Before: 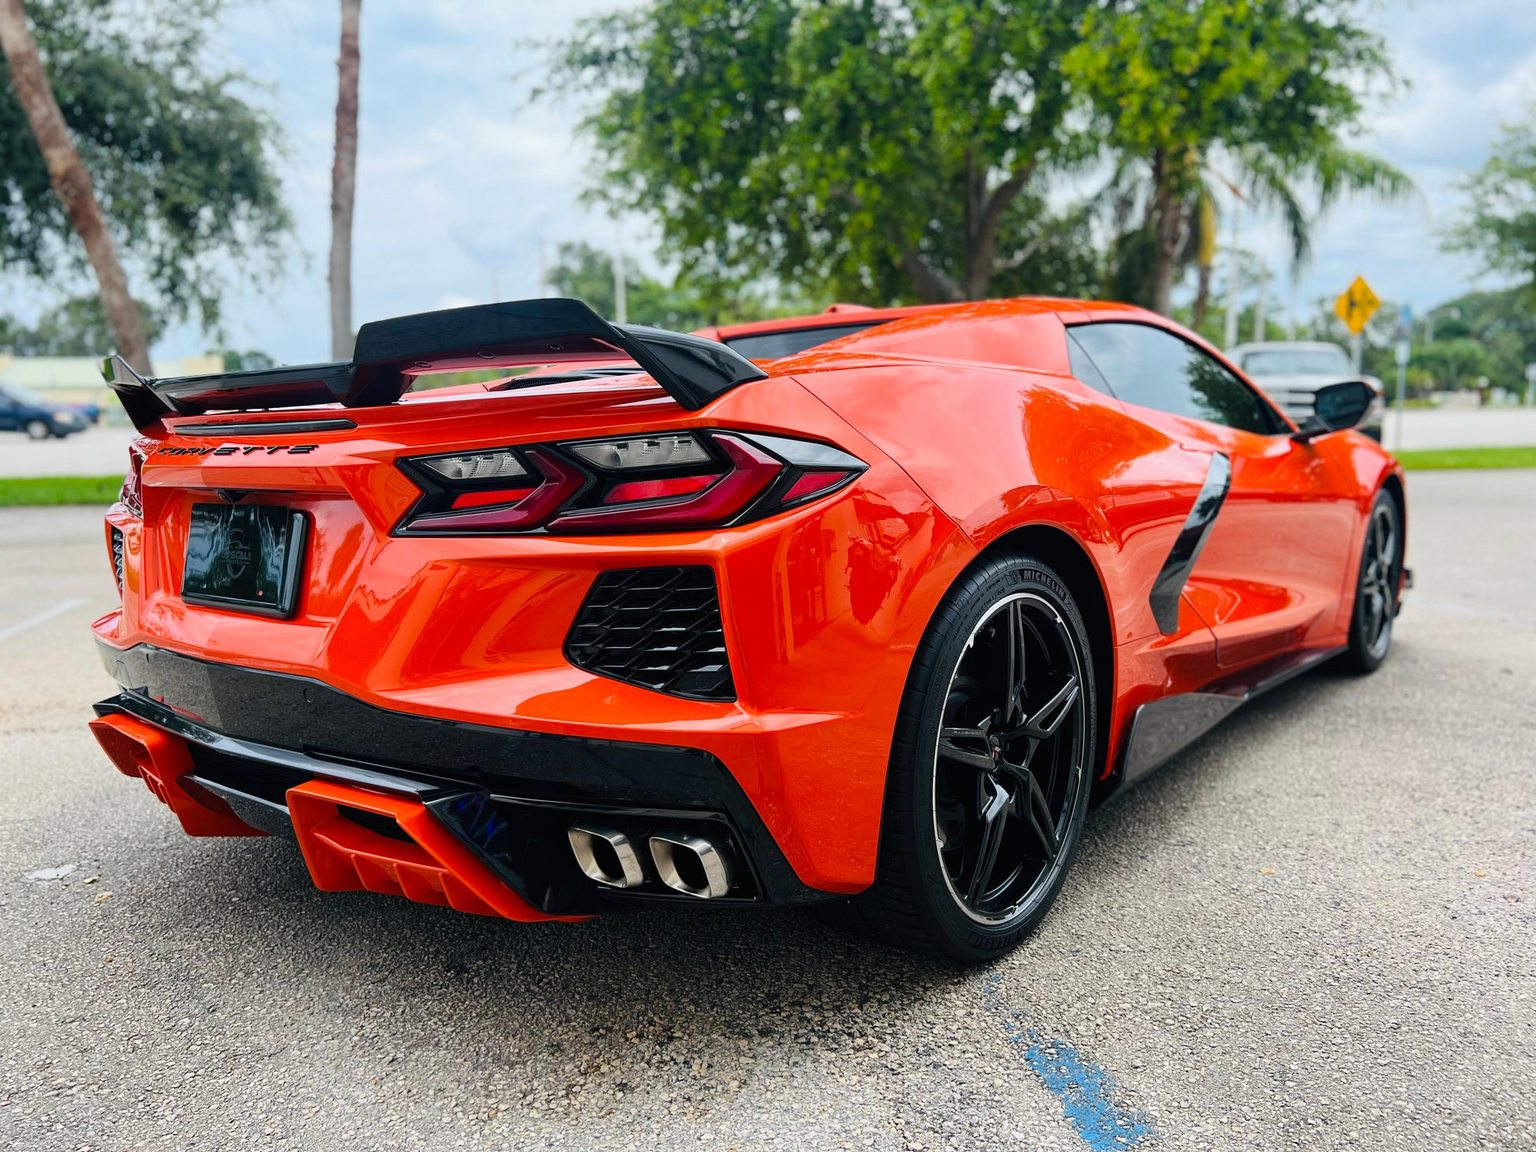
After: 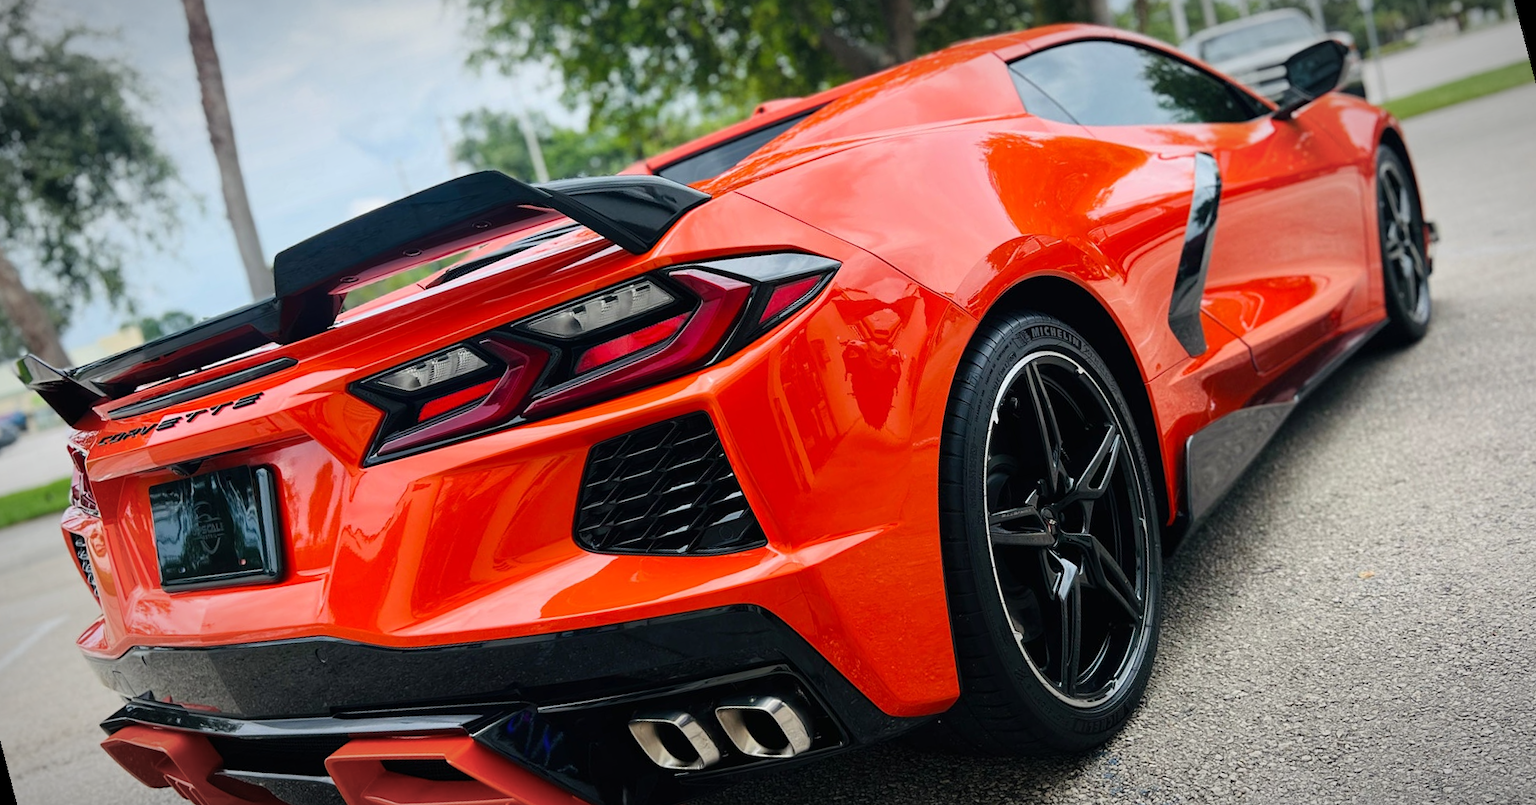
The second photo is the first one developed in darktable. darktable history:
rotate and perspective: rotation -14.8°, crop left 0.1, crop right 0.903, crop top 0.25, crop bottom 0.748
vignetting: fall-off radius 60%, automatic ratio true
